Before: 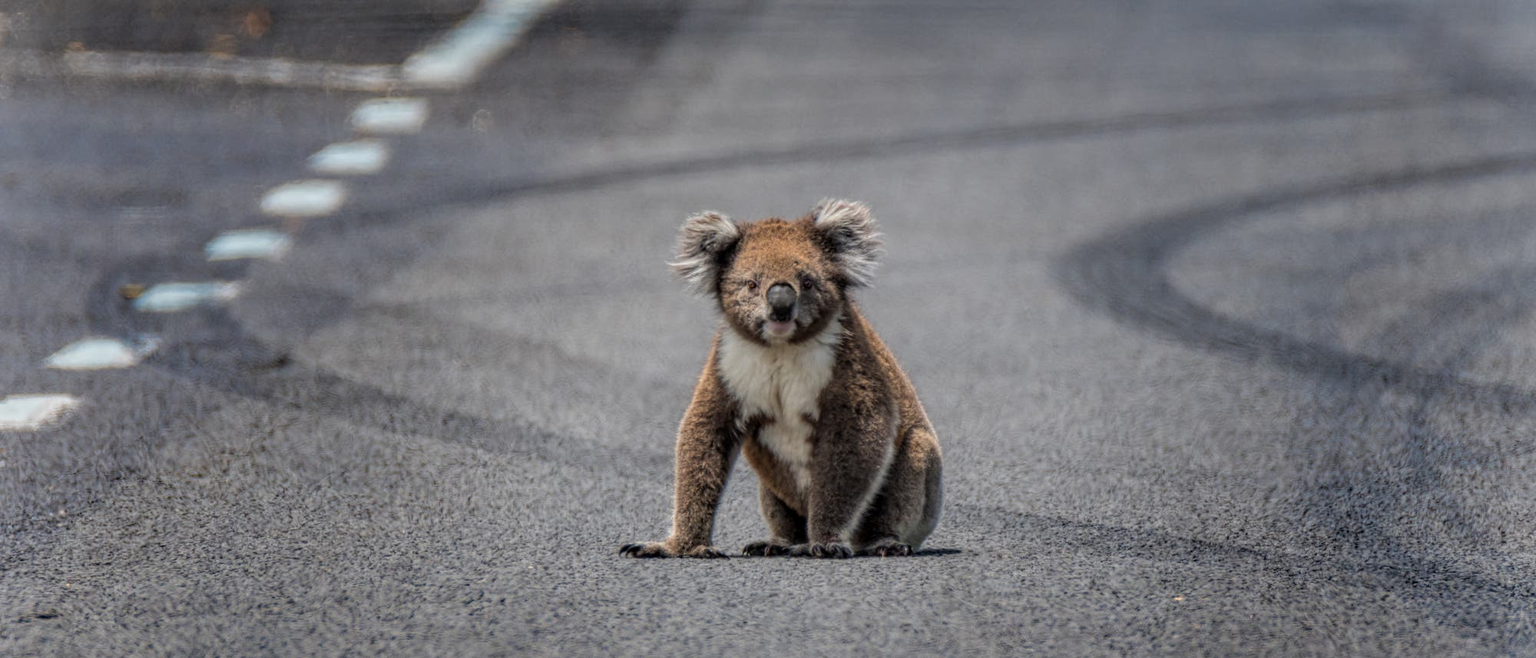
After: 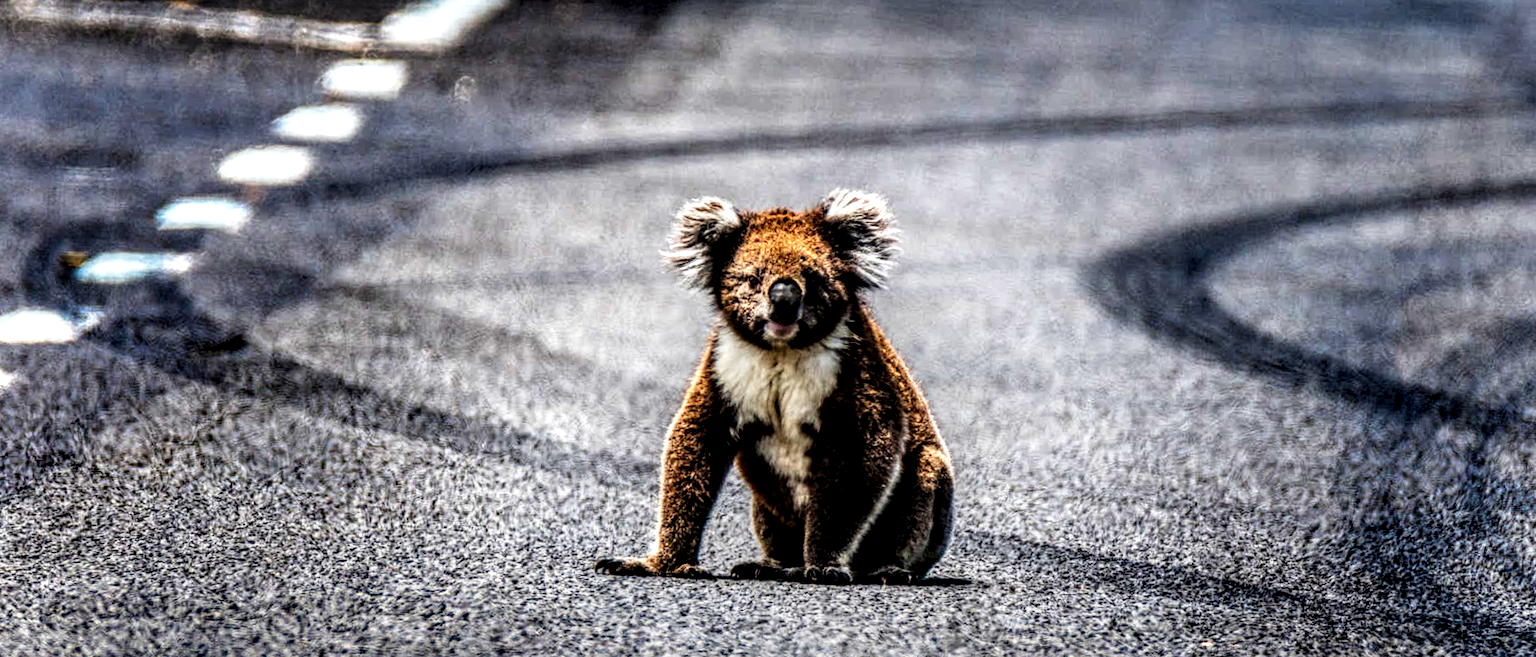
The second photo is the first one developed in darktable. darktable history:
local contrast: highlights 19%, detail 186%
tone curve: curves: ch0 [(0, 0) (0.003, 0.003) (0.011, 0.006) (0.025, 0.01) (0.044, 0.016) (0.069, 0.02) (0.1, 0.025) (0.136, 0.034) (0.177, 0.051) (0.224, 0.08) (0.277, 0.131) (0.335, 0.209) (0.399, 0.328) (0.468, 0.47) (0.543, 0.629) (0.623, 0.788) (0.709, 0.903) (0.801, 0.965) (0.898, 0.989) (1, 1)], preserve colors none
crop and rotate: angle -2.38°
